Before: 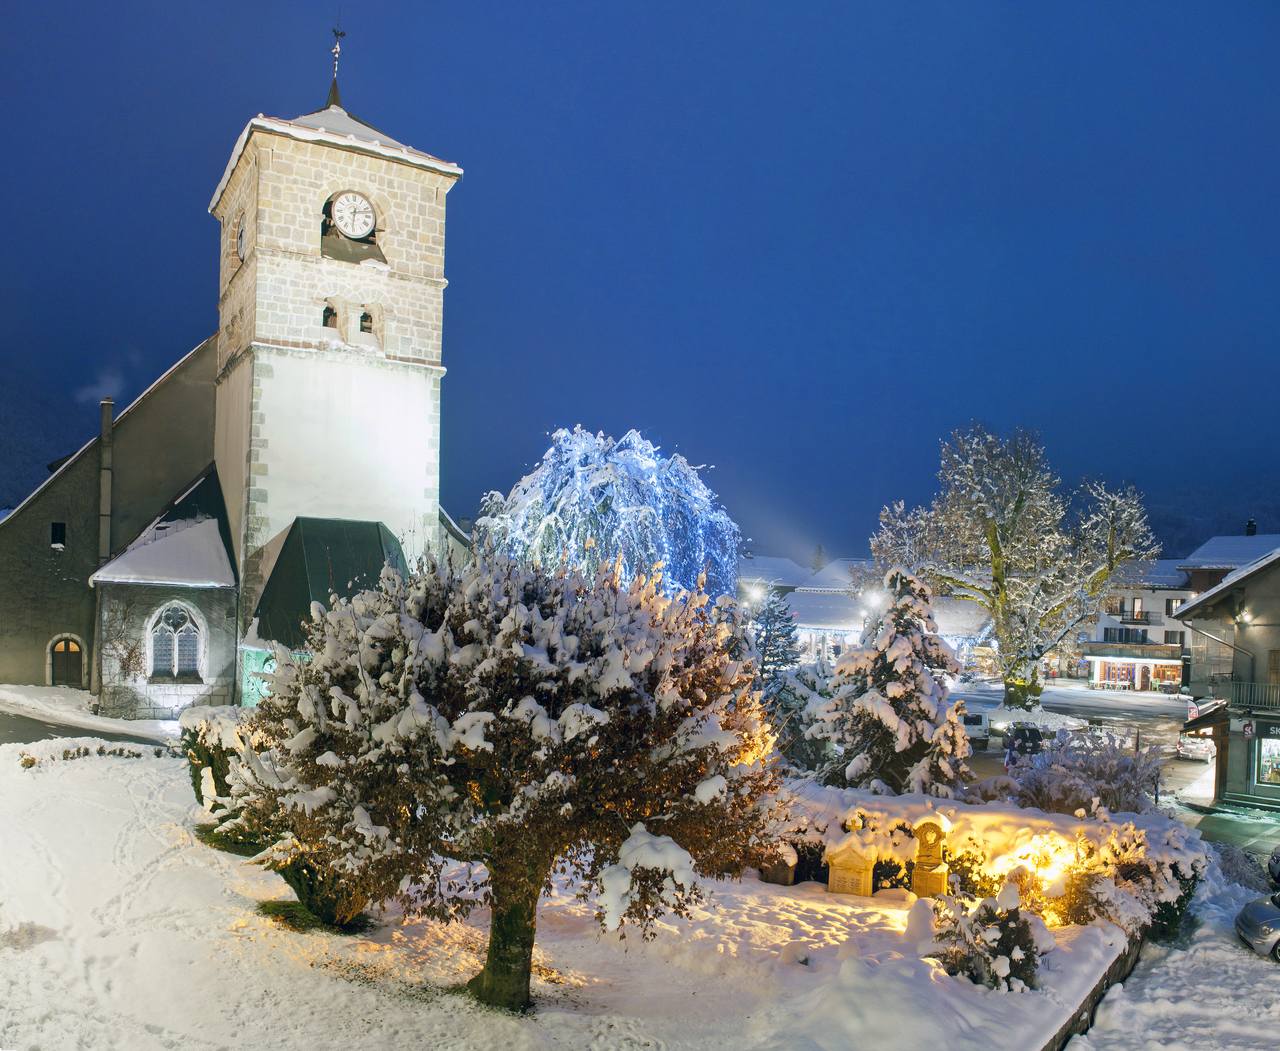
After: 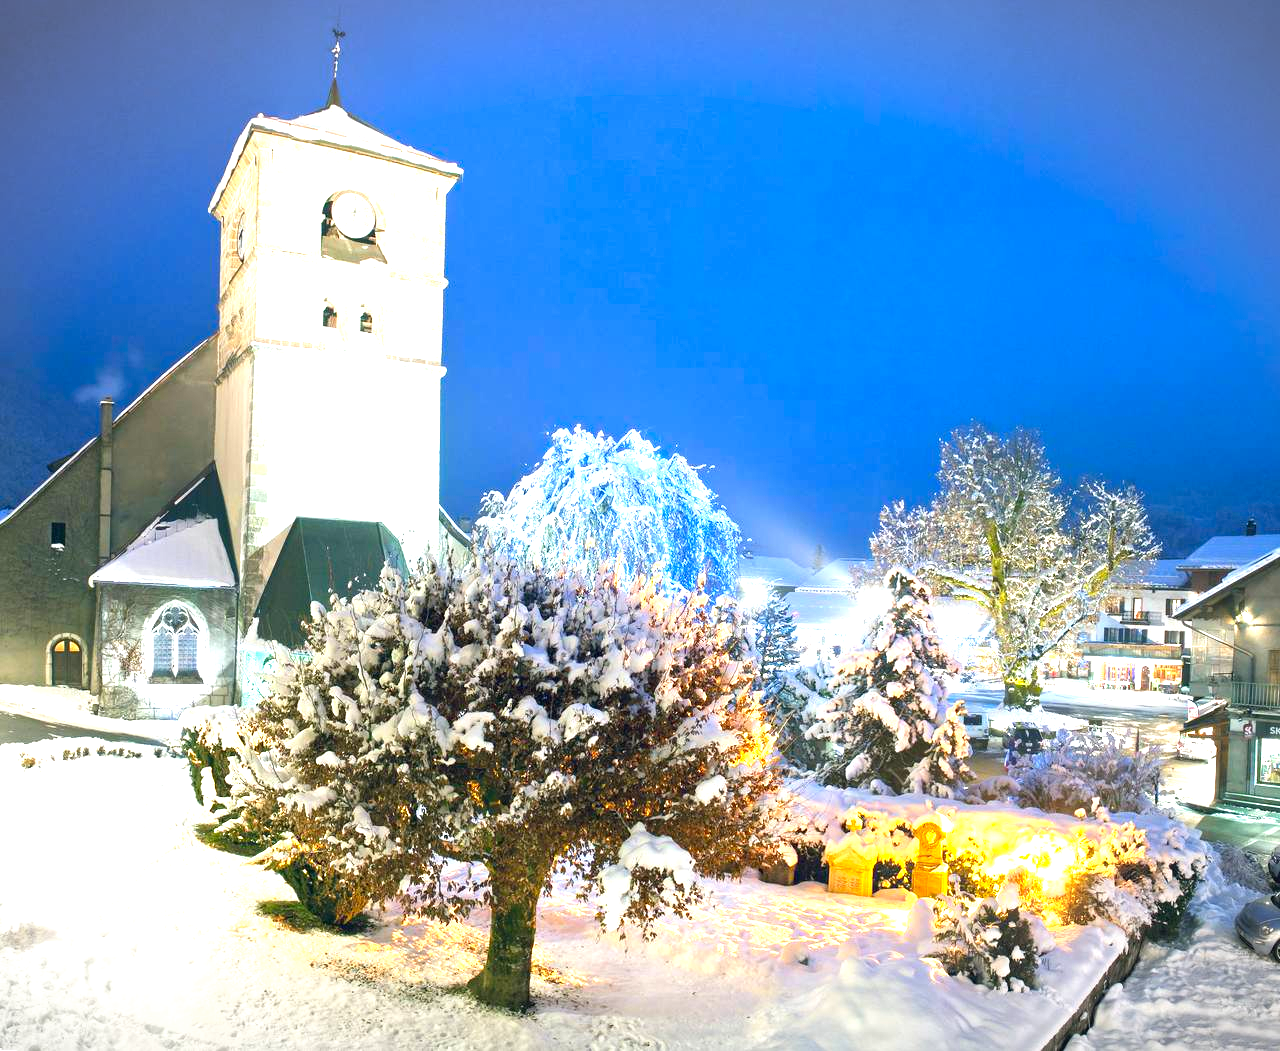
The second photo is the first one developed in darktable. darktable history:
vignetting: fall-off start 99.45%, width/height ratio 1.323, unbound false
exposure: black level correction 0, exposure 1.46 EV, compensate highlight preservation false
color zones: curves: ch1 [(0.25, 0.61) (0.75, 0.248)]
